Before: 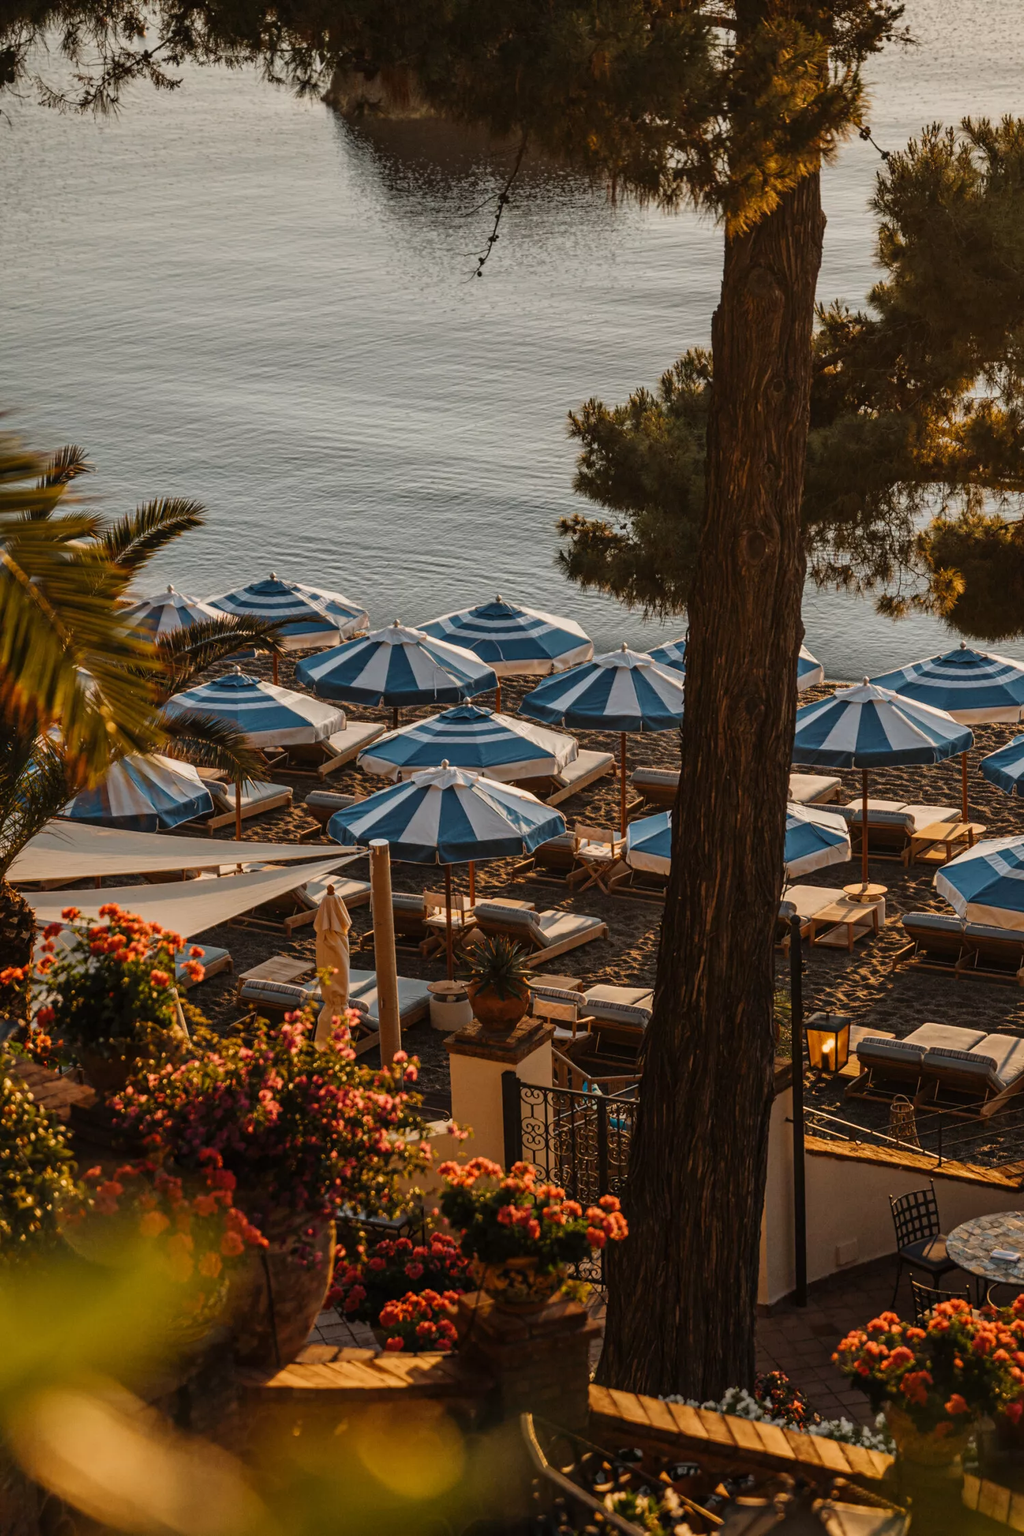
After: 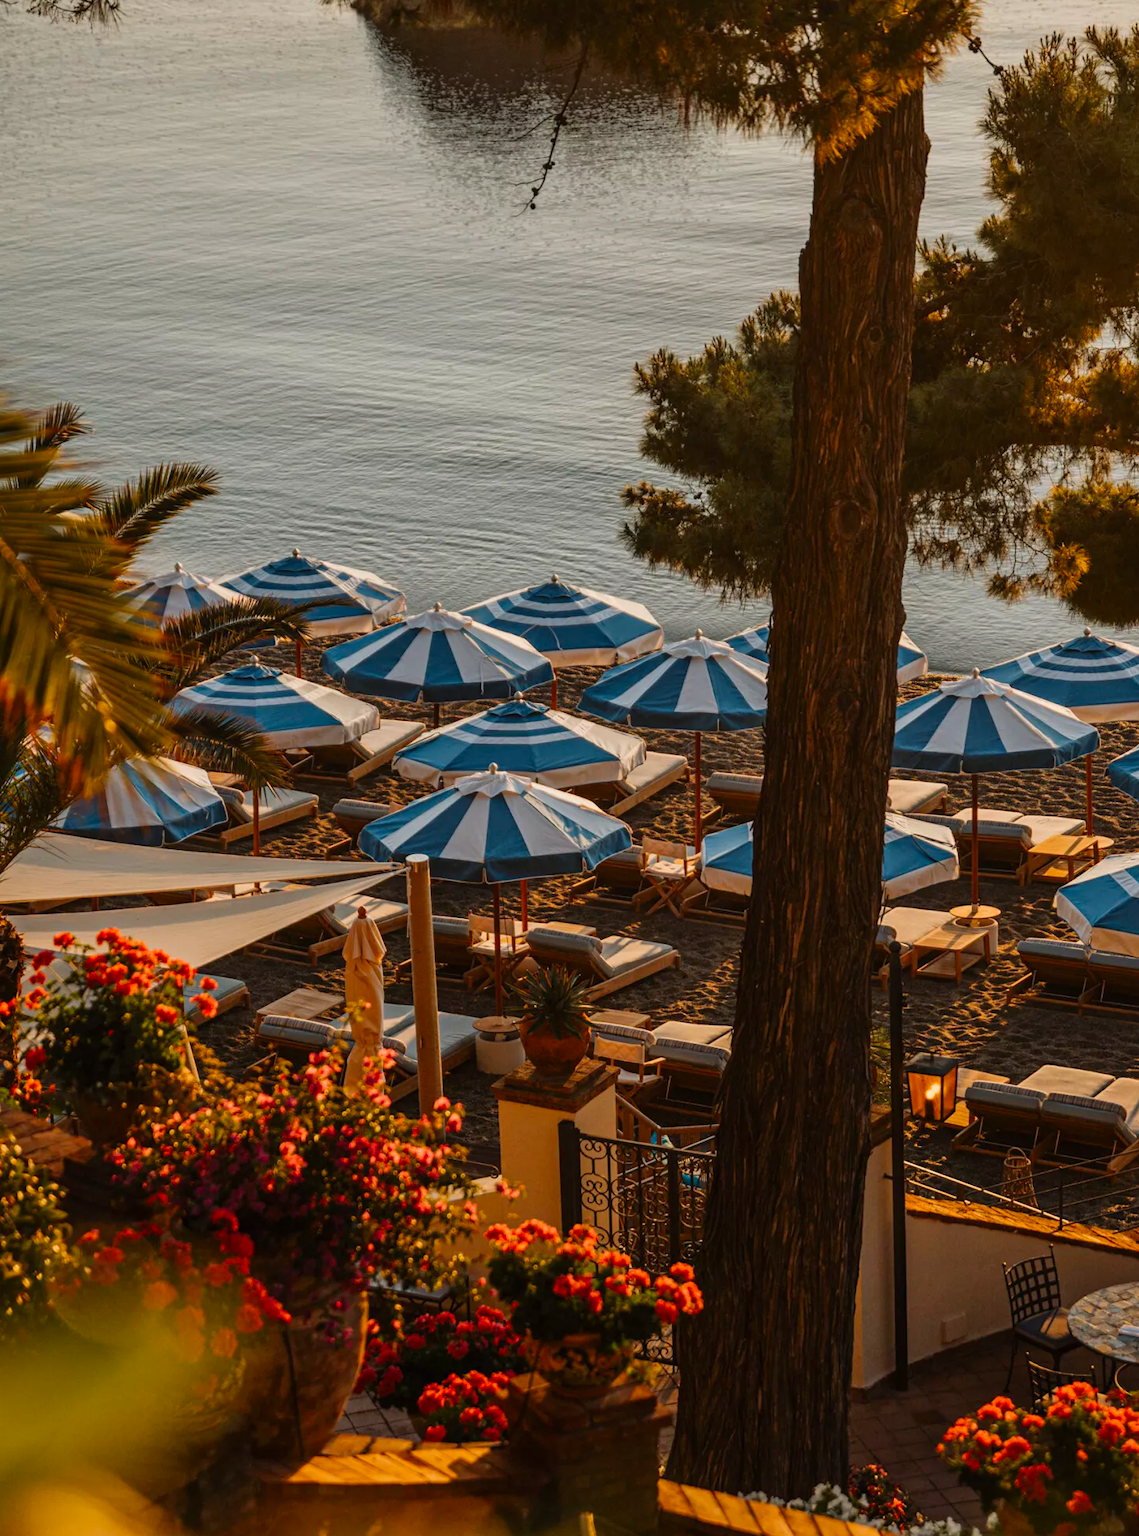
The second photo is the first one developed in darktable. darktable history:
crop: left 1.507%, top 6.147%, right 1.379%, bottom 6.637%
color correction: saturation 1.34
